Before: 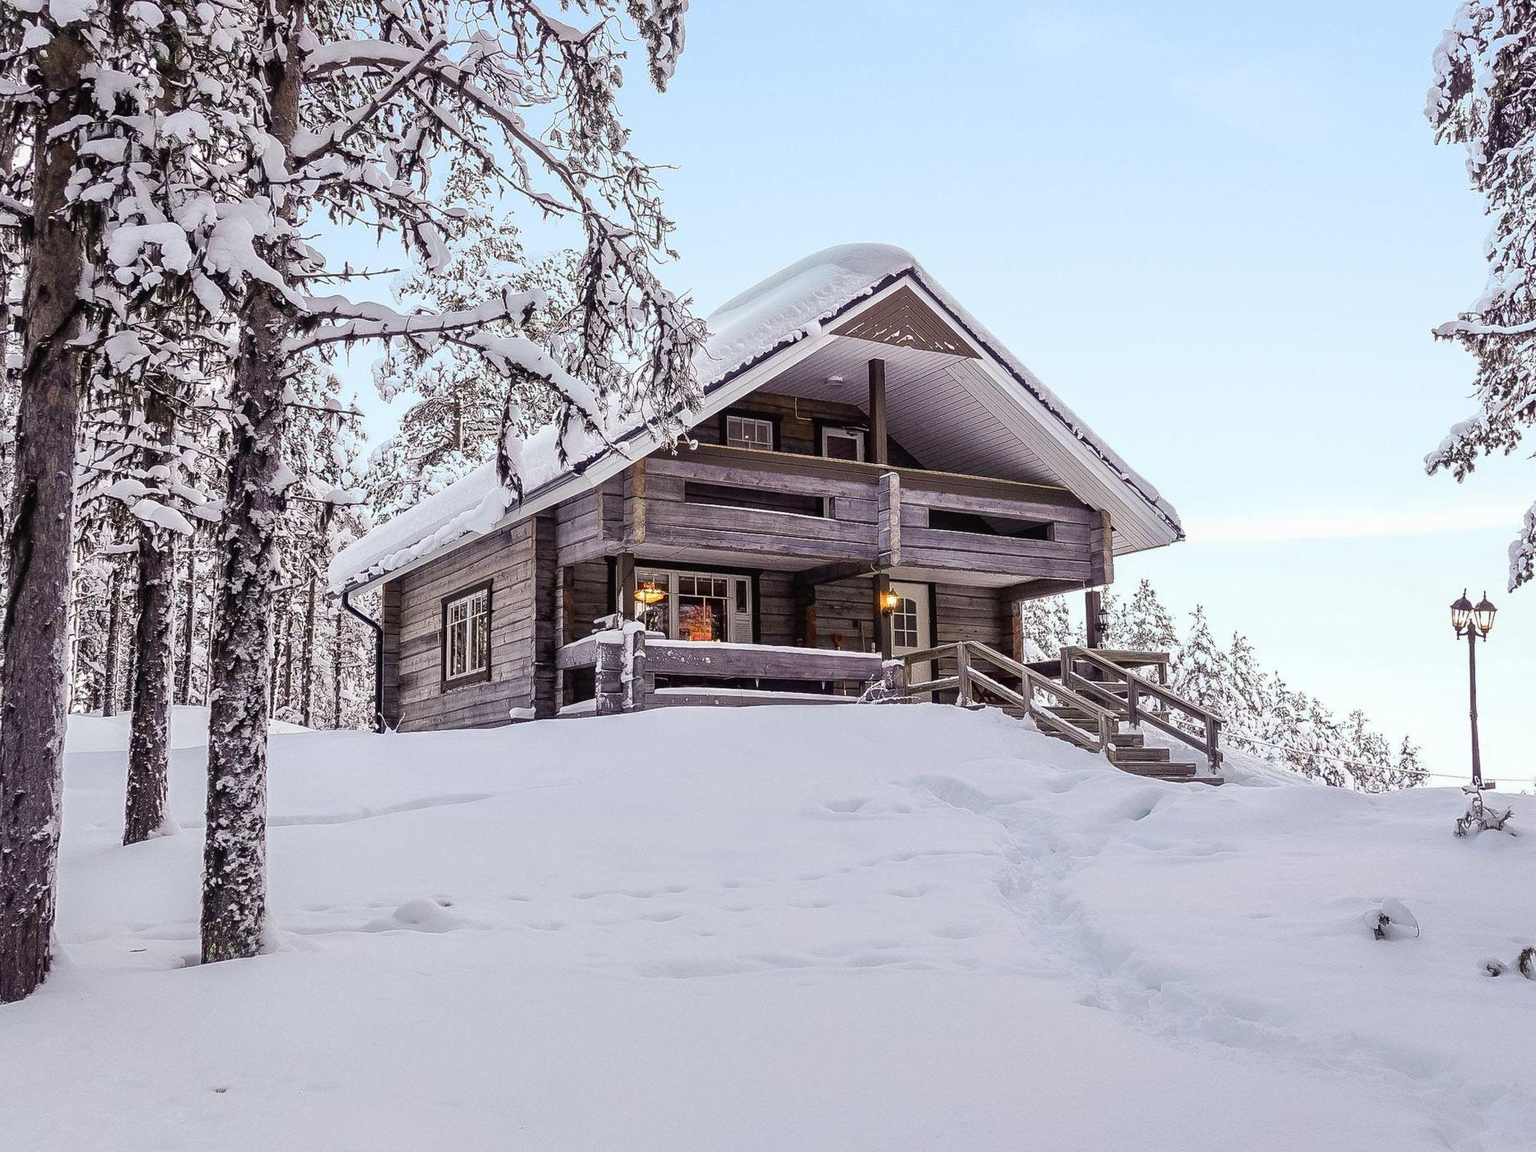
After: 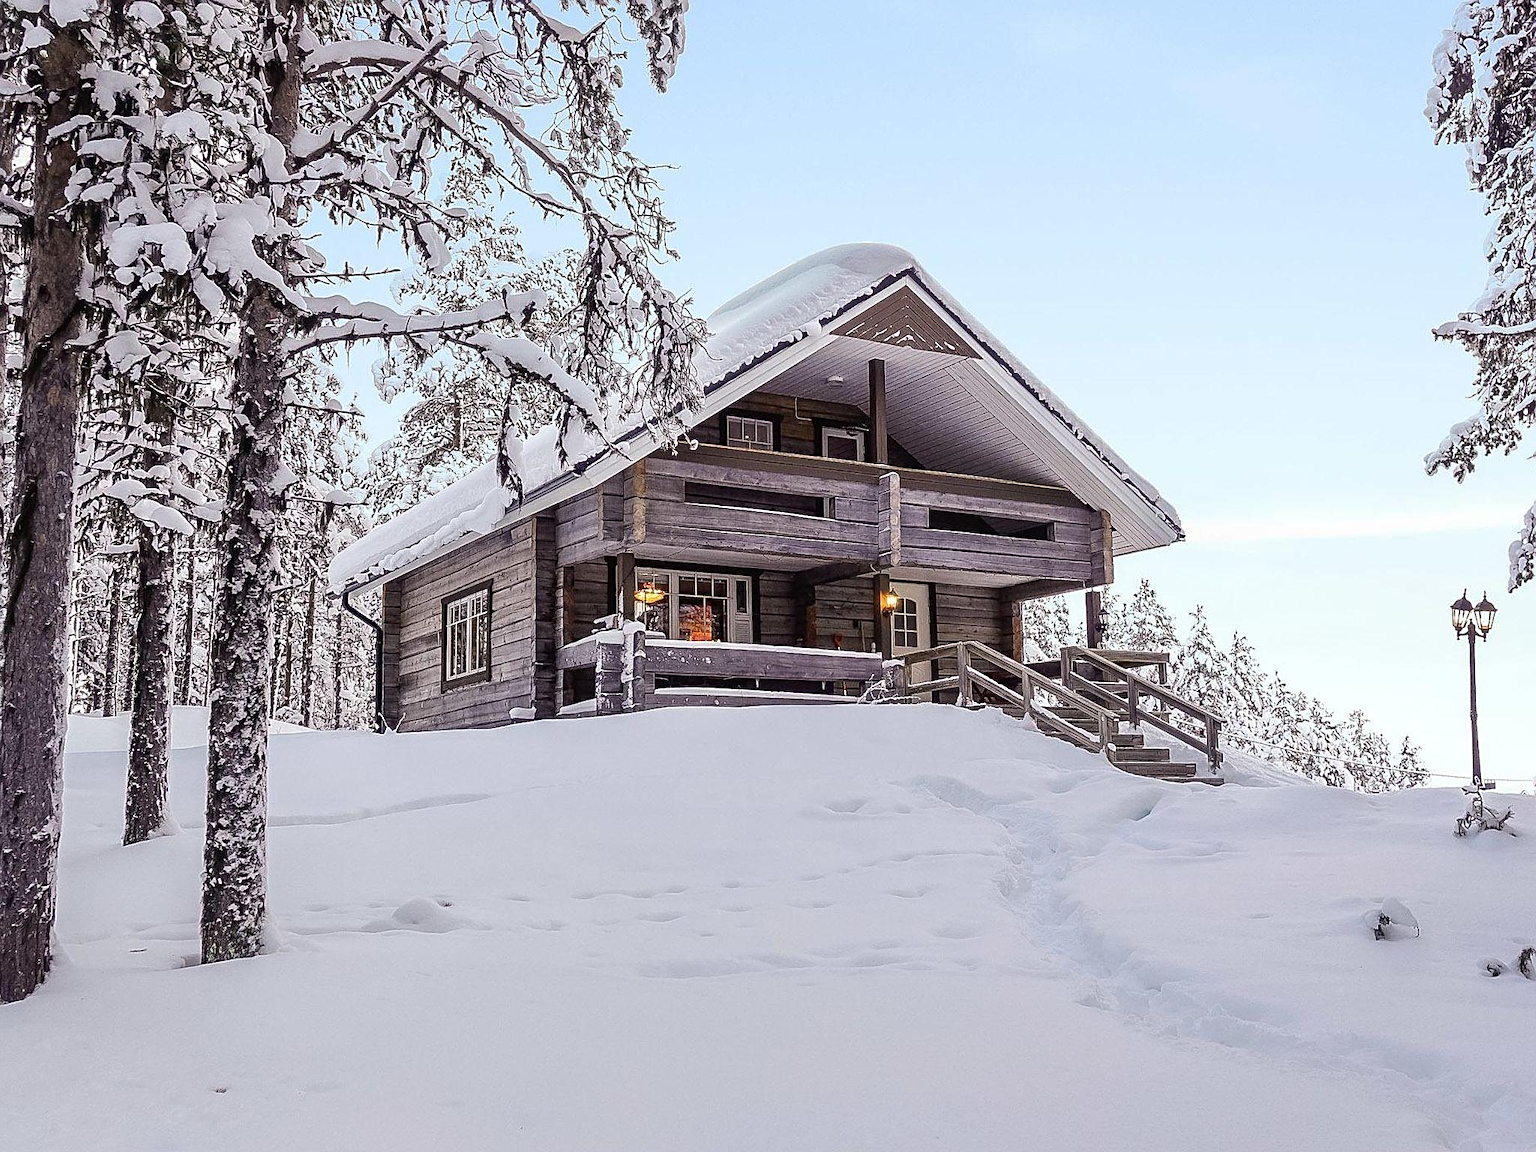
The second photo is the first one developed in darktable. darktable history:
tone equalizer: edges refinement/feathering 500, mask exposure compensation -1.57 EV, preserve details no
sharpen: on, module defaults
exposure: compensate exposure bias true, compensate highlight preservation false
